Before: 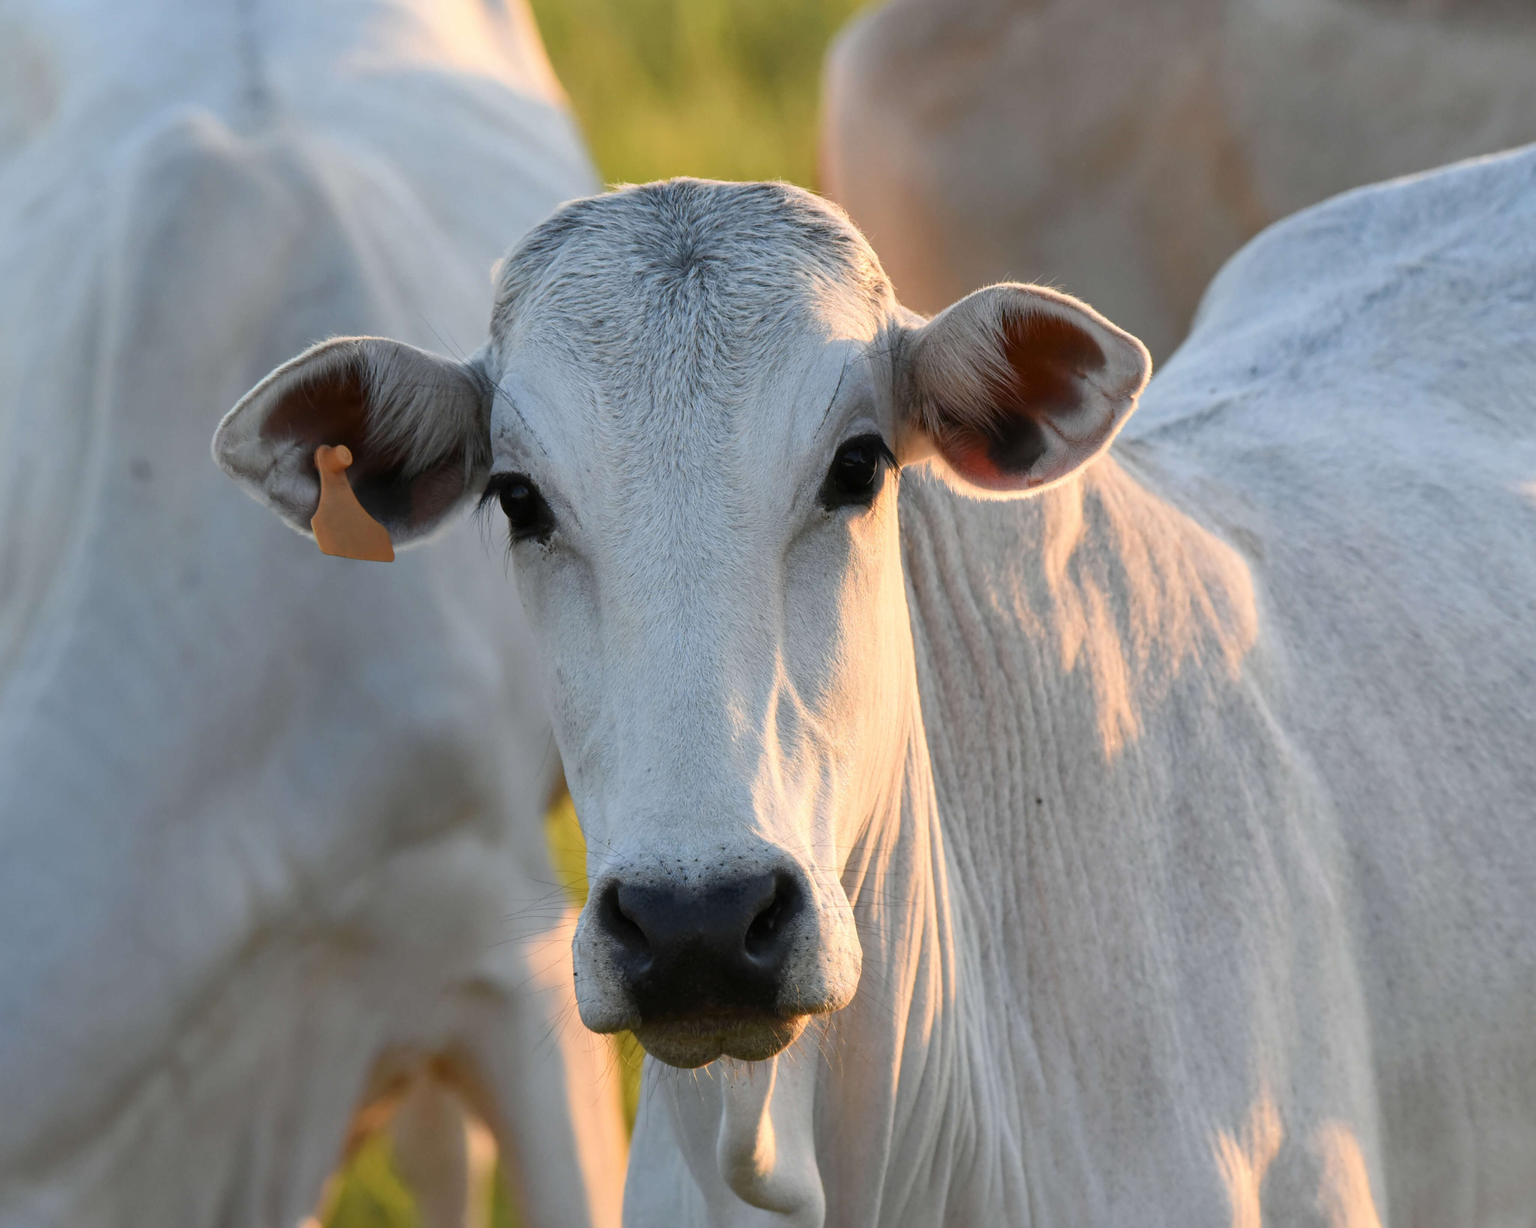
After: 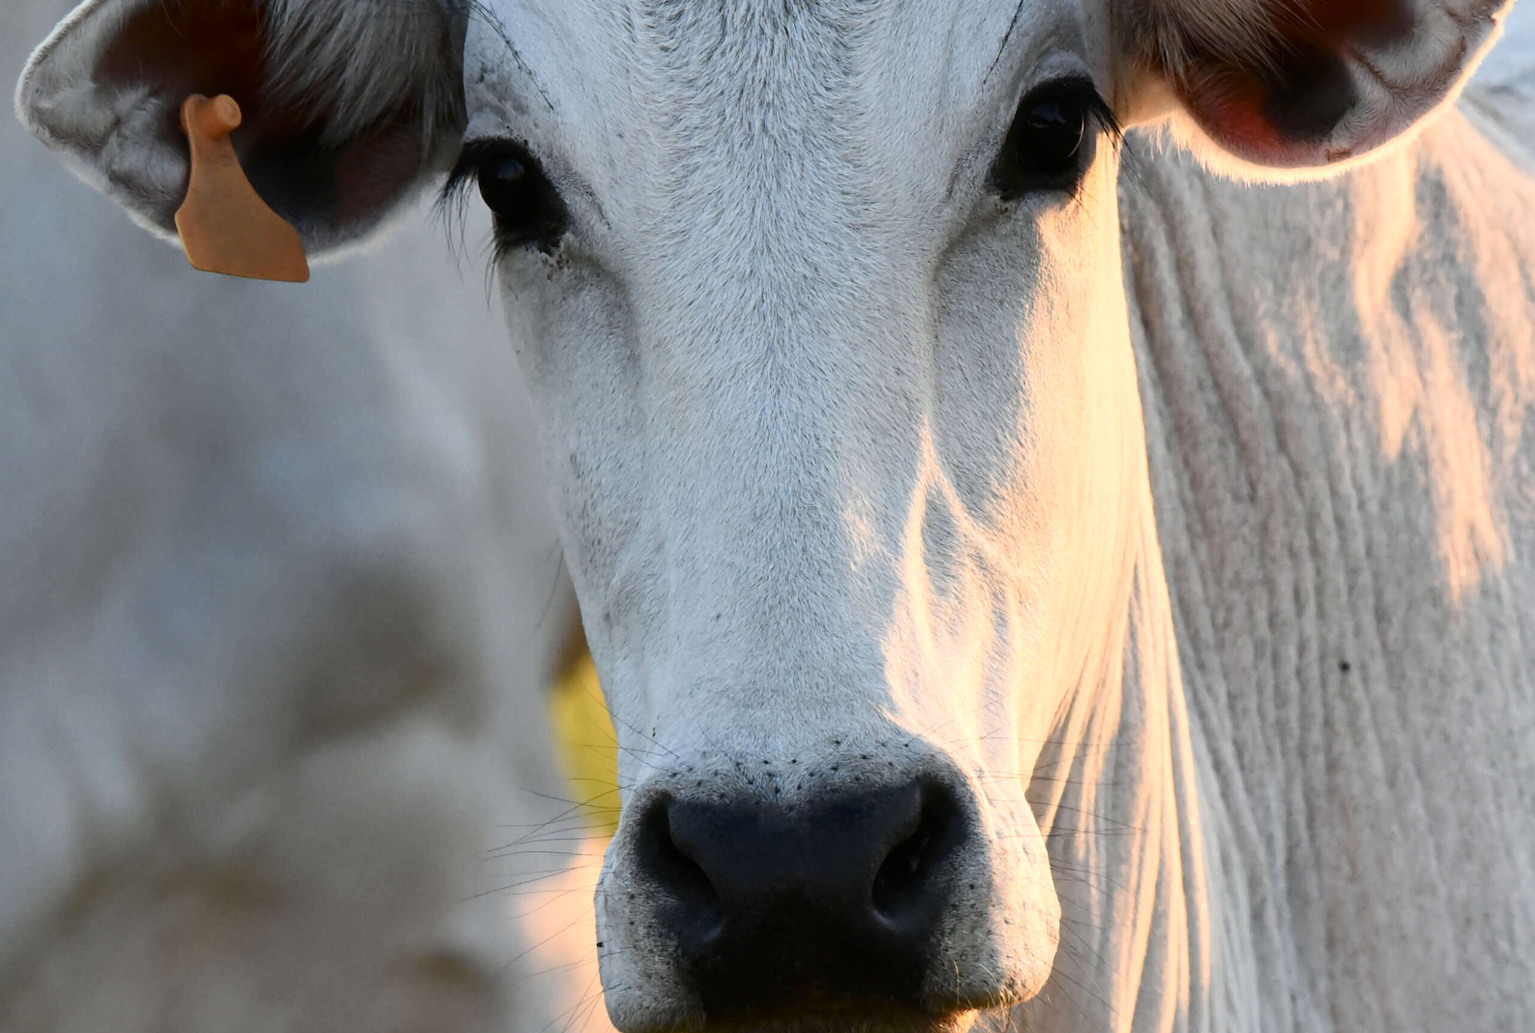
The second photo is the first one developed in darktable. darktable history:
exposure: compensate highlight preservation false
contrast brightness saturation: contrast 0.22
crop: left 13.183%, top 31.477%, right 24.547%, bottom 15.982%
